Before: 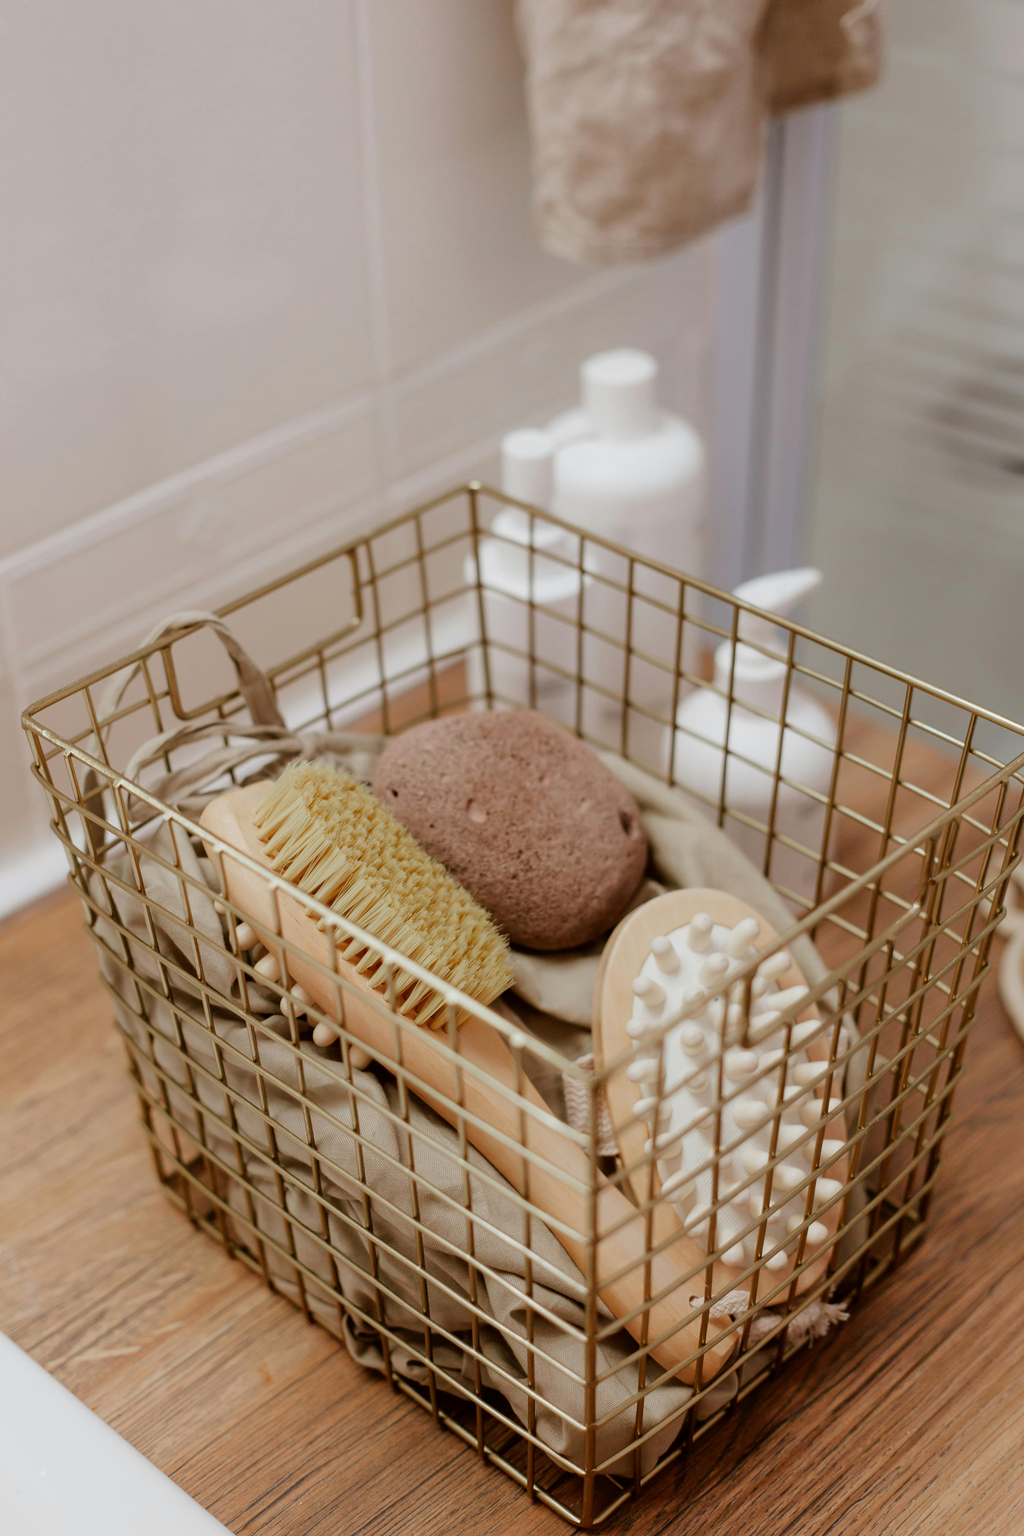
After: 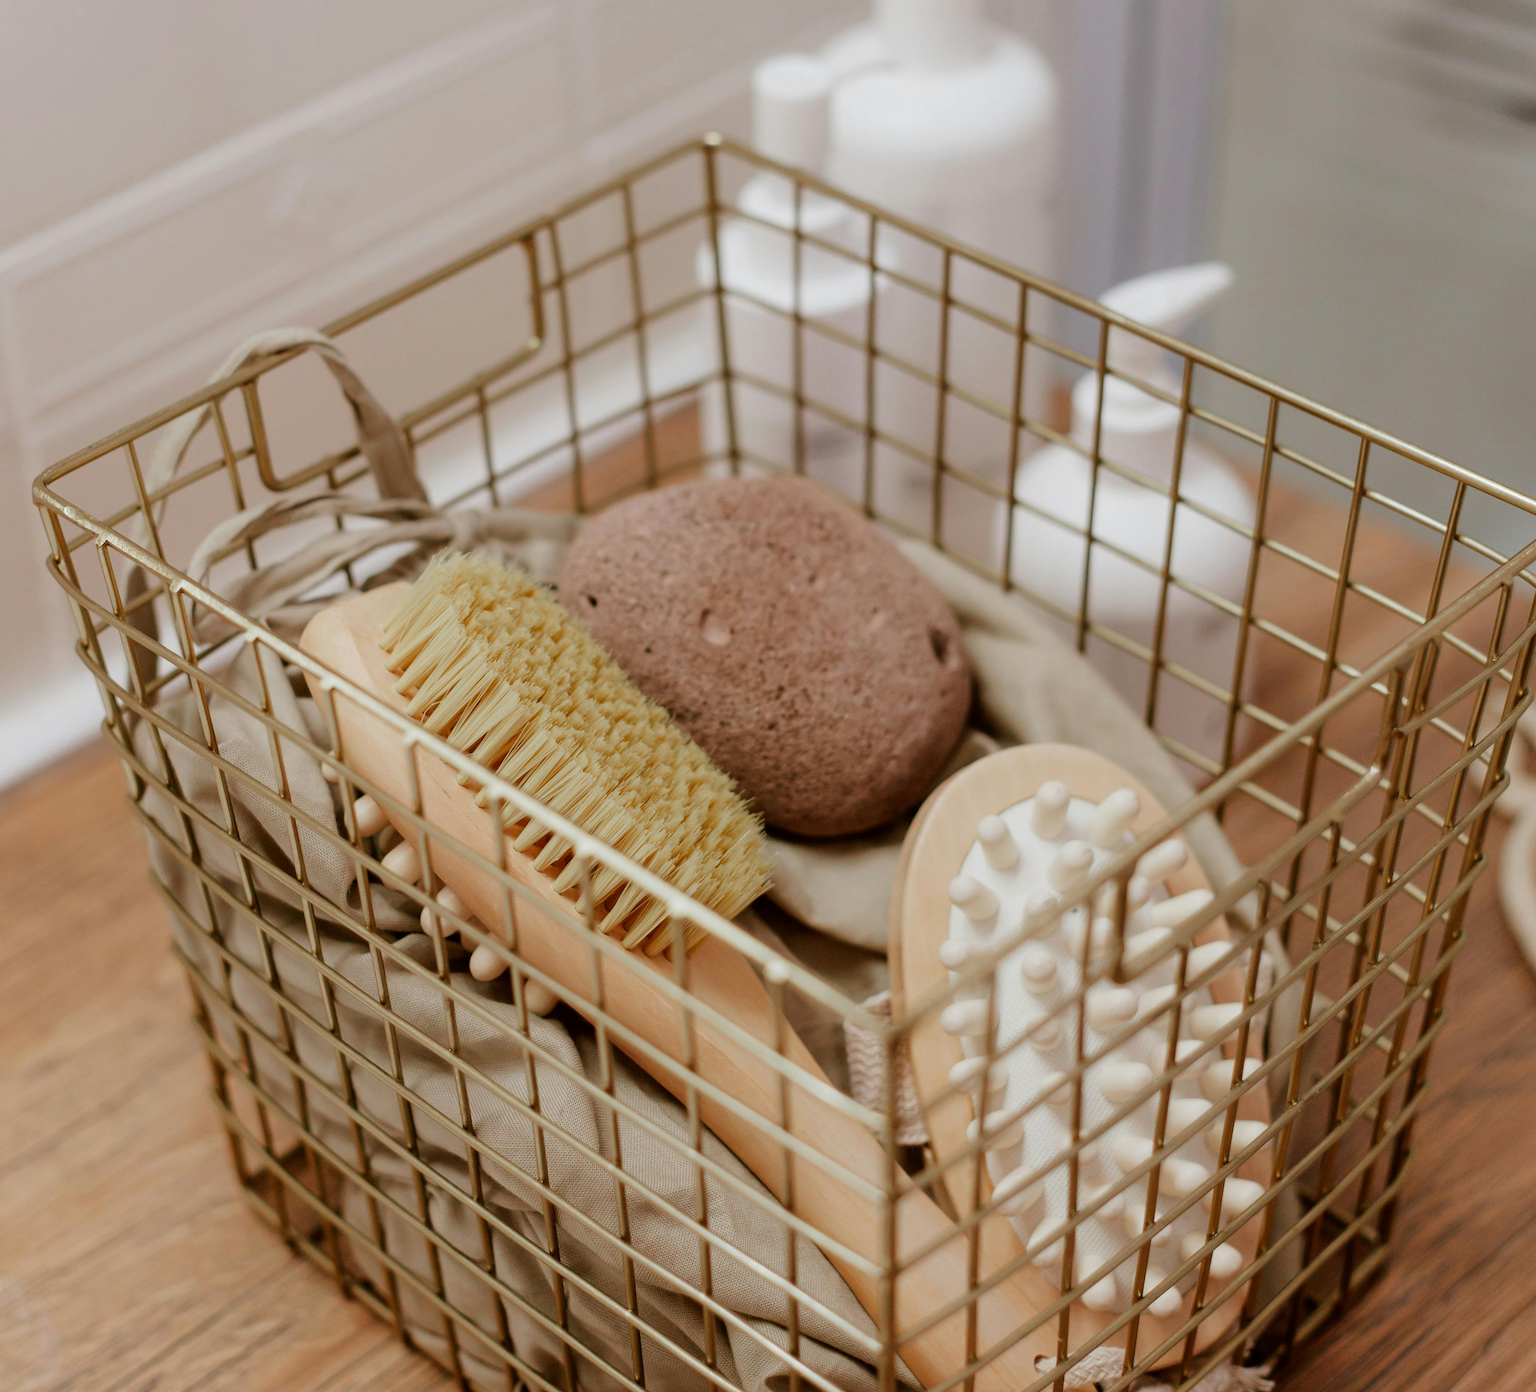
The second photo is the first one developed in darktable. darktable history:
crop and rotate: top 25.576%, bottom 13.974%
